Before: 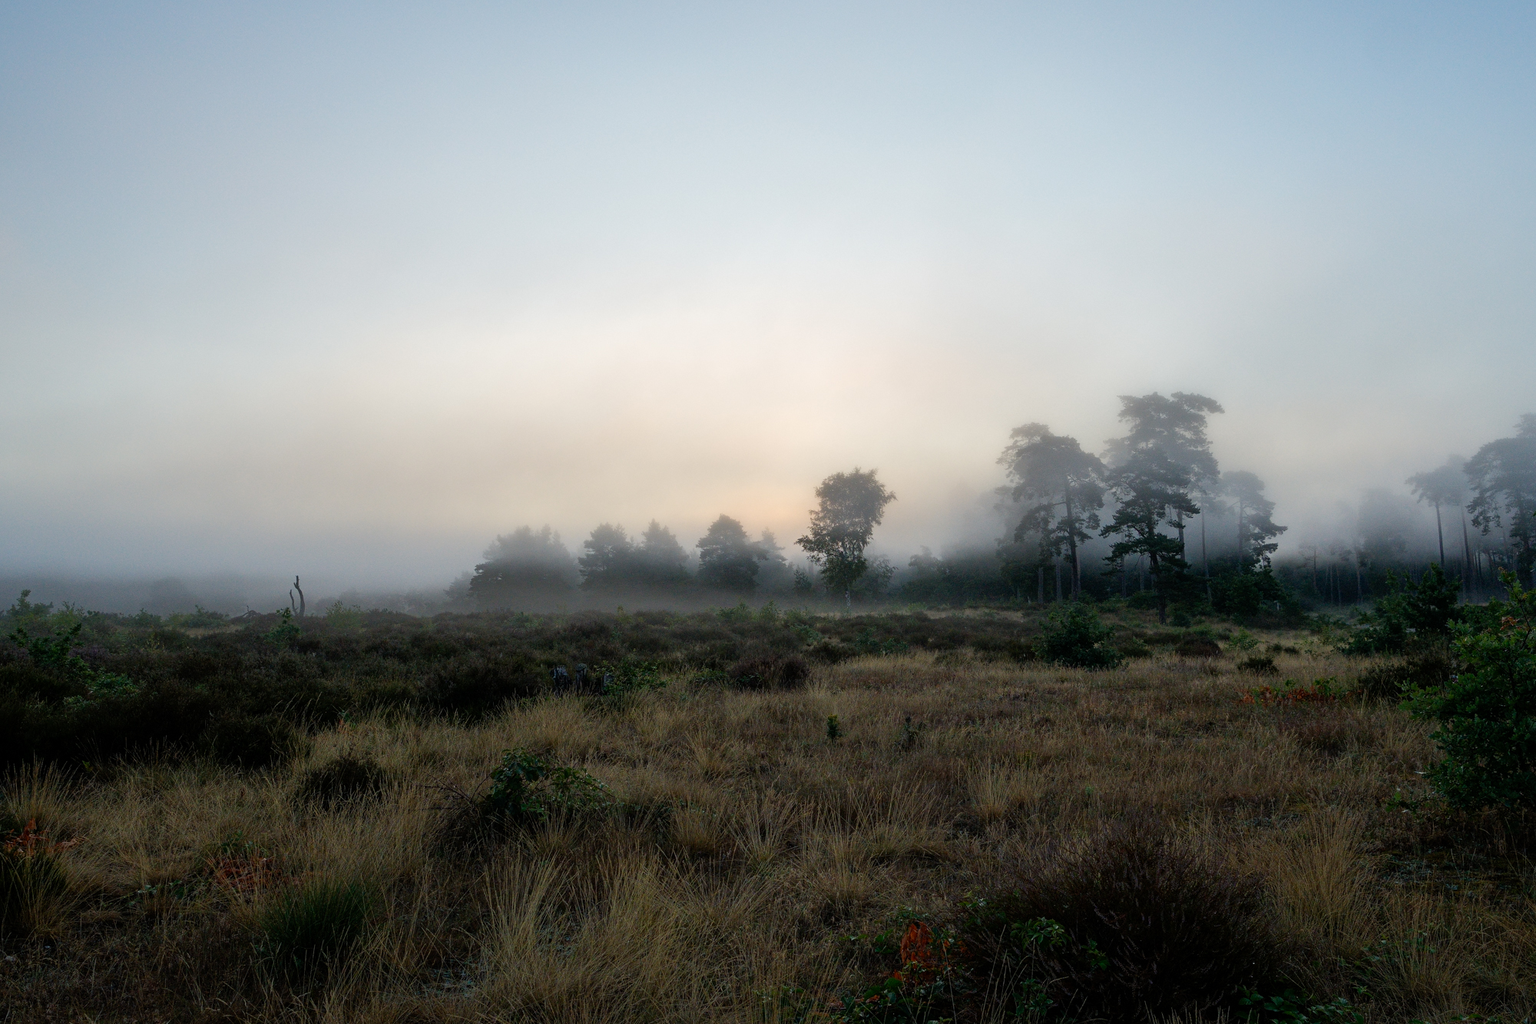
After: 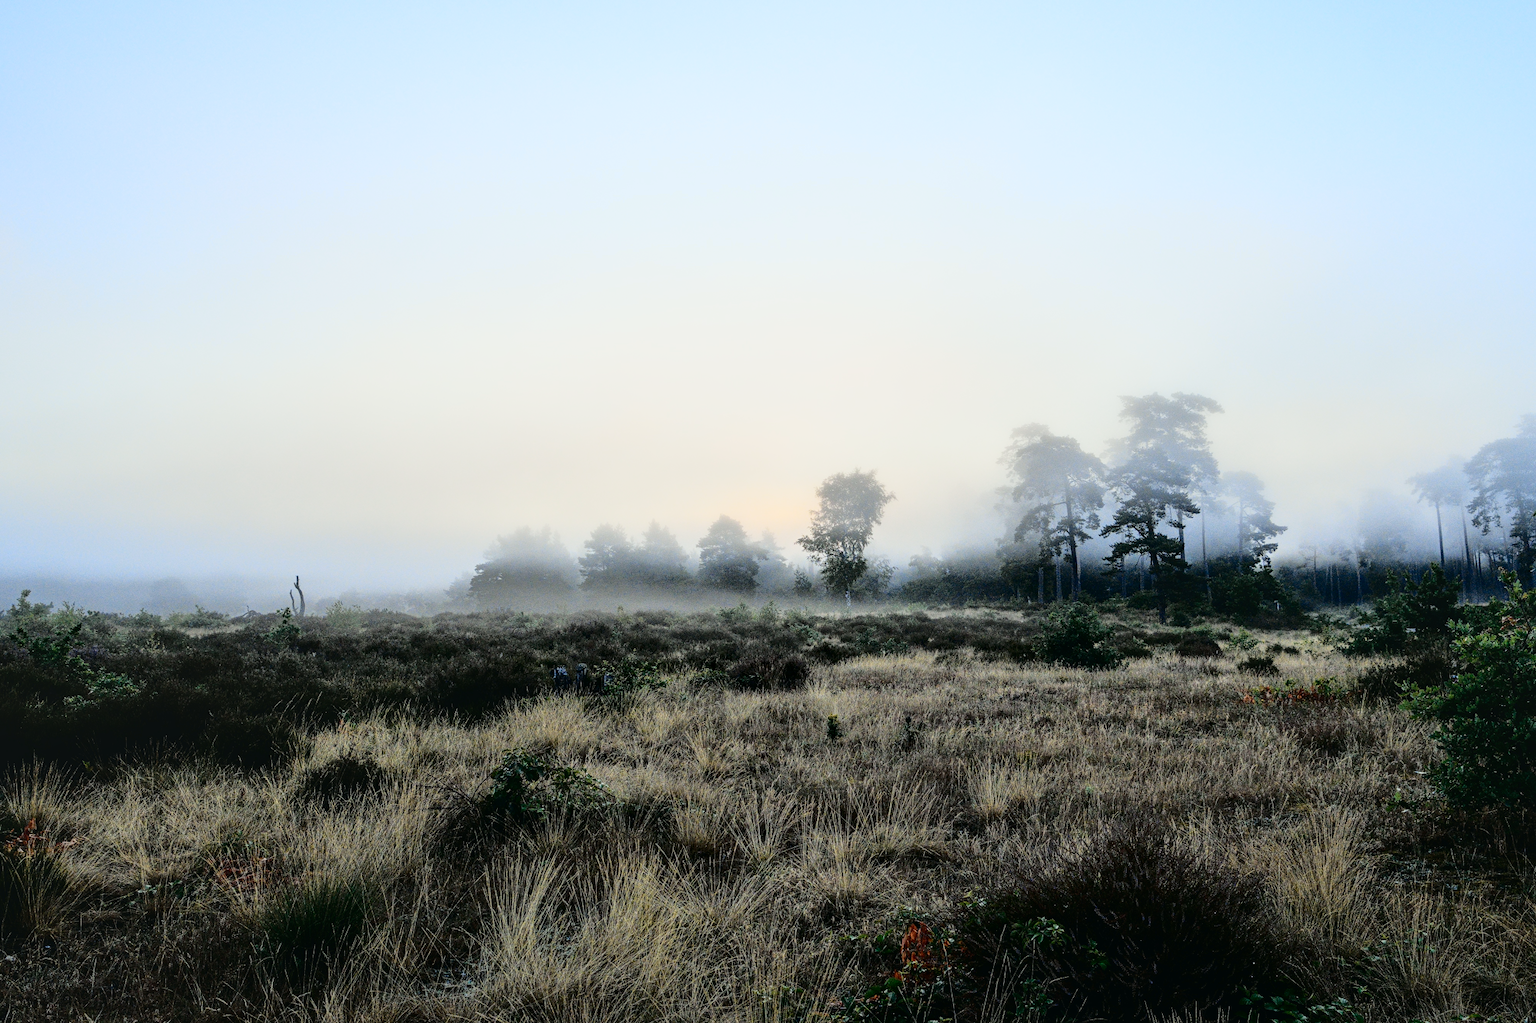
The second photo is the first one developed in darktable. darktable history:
base curve: curves: ch0 [(0, 0) (0.025, 0.046) (0.112, 0.277) (0.467, 0.74) (0.814, 0.929) (1, 0.942)]
tone curve: curves: ch0 [(0.014, 0.013) (0.088, 0.043) (0.208, 0.176) (0.257, 0.267) (0.406, 0.483) (0.489, 0.556) (0.667, 0.73) (0.793, 0.851) (0.994, 0.974)]; ch1 [(0, 0) (0.161, 0.092) (0.35, 0.33) (0.392, 0.392) (0.457, 0.467) (0.505, 0.497) (0.537, 0.518) (0.553, 0.53) (0.58, 0.567) (0.739, 0.697) (1, 1)]; ch2 [(0, 0) (0.346, 0.362) (0.448, 0.419) (0.502, 0.499) (0.533, 0.517) (0.556, 0.533) (0.629, 0.619) (0.717, 0.678) (1, 1)], color space Lab, independent channels
local contrast: on, module defaults
color correction: highlights a* -0.112, highlights b* 0.109
